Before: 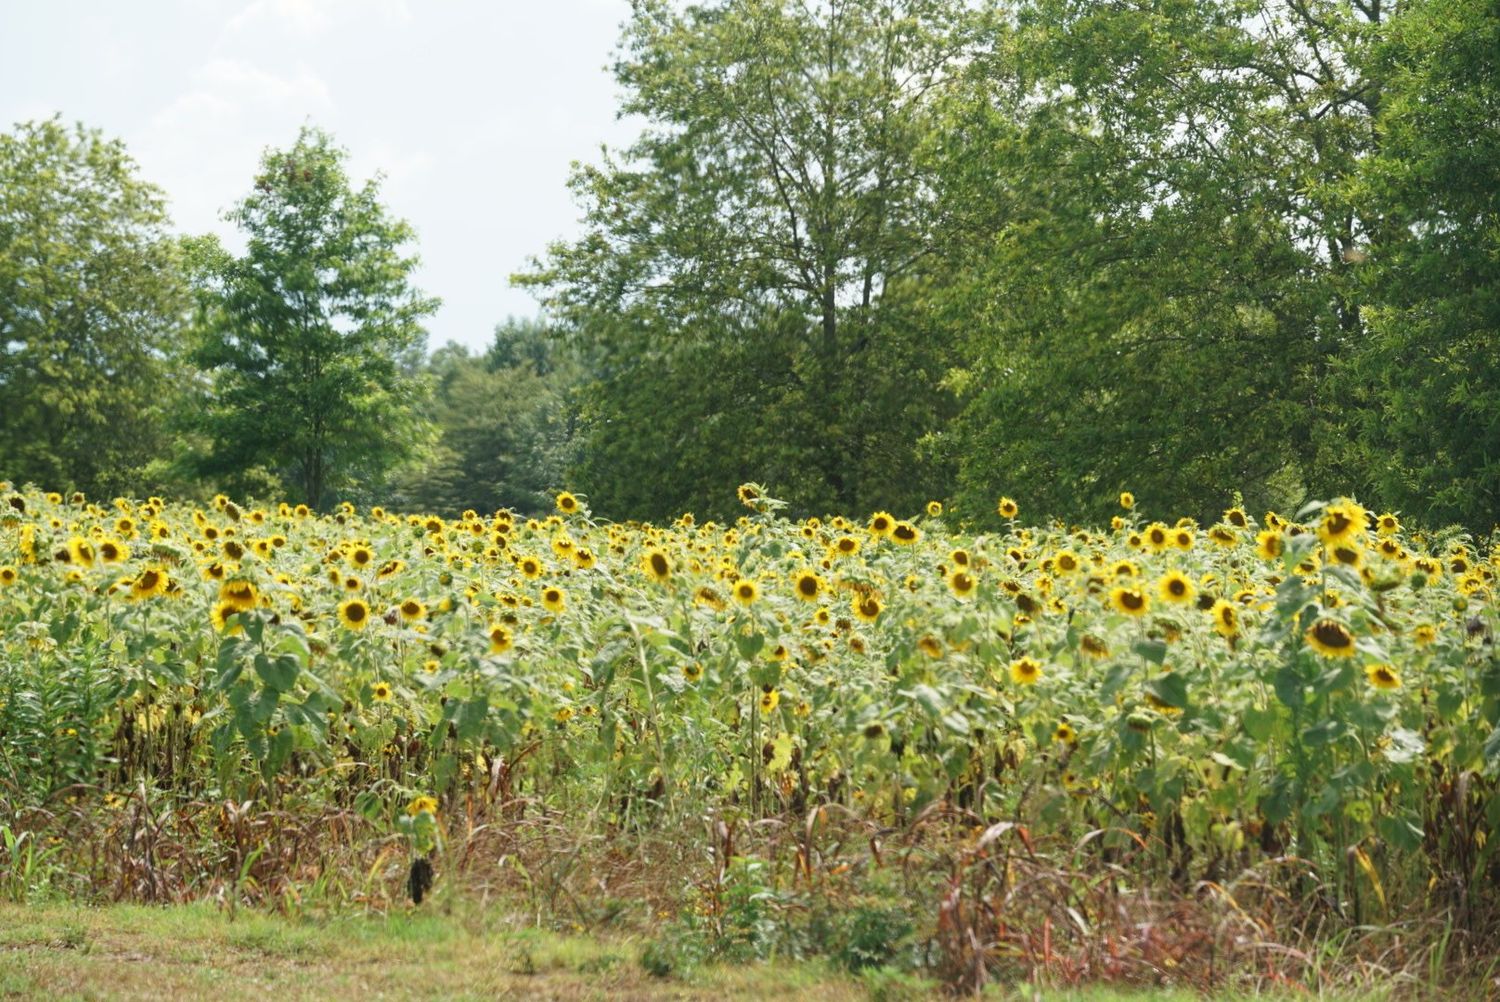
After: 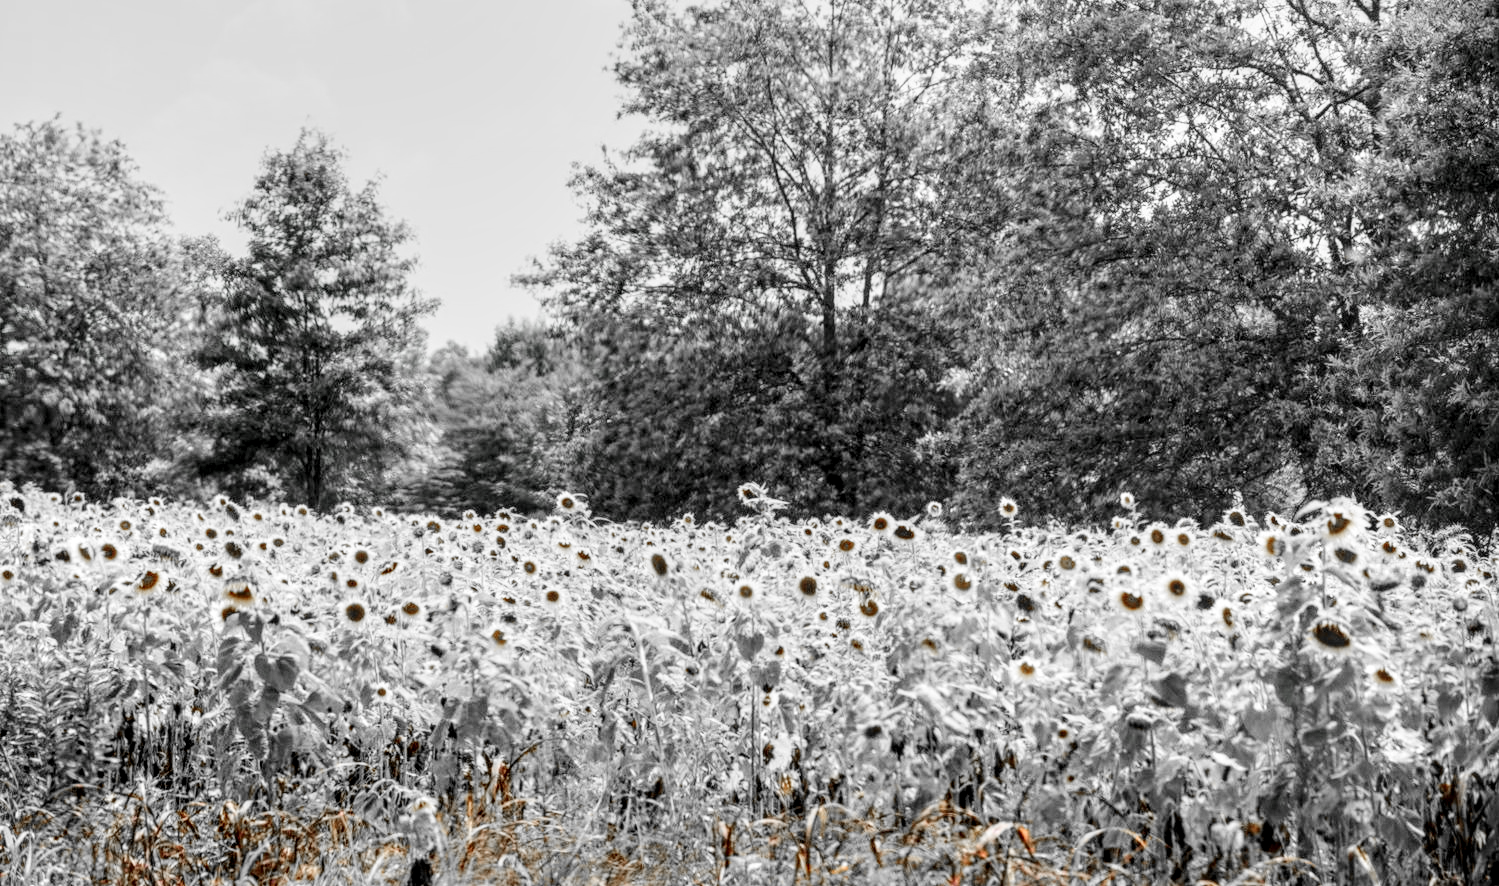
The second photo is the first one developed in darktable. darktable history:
local contrast: highlights 79%, shadows 56%, detail 175%, midtone range 0.428
filmic rgb: black relative exposure -8.79 EV, white relative exposure 4.98 EV, threshold 3 EV, target black luminance 0%, hardness 3.77, latitude 66.33%, contrast 0.822, shadows ↔ highlights balance 20%, color science v5 (2021), contrast in shadows safe, contrast in highlights safe, enable highlight reconstruction true
crop and rotate: top 0%, bottom 11.49%
color zones: curves: ch0 [(0, 0.65) (0.096, 0.644) (0.221, 0.539) (0.429, 0.5) (0.571, 0.5) (0.714, 0.5) (0.857, 0.5) (1, 0.65)]; ch1 [(0, 0.5) (0.143, 0.5) (0.257, -0.002) (0.429, 0.04) (0.571, -0.001) (0.714, -0.015) (0.857, 0.024) (1, 0.5)]
tone curve: curves: ch0 [(0, 0) (0.003, 0.042) (0.011, 0.043) (0.025, 0.047) (0.044, 0.059) (0.069, 0.07) (0.1, 0.085) (0.136, 0.107) (0.177, 0.139) (0.224, 0.185) (0.277, 0.258) (0.335, 0.34) (0.399, 0.434) (0.468, 0.526) (0.543, 0.623) (0.623, 0.709) (0.709, 0.794) (0.801, 0.866) (0.898, 0.919) (1, 1)], preserve colors none
